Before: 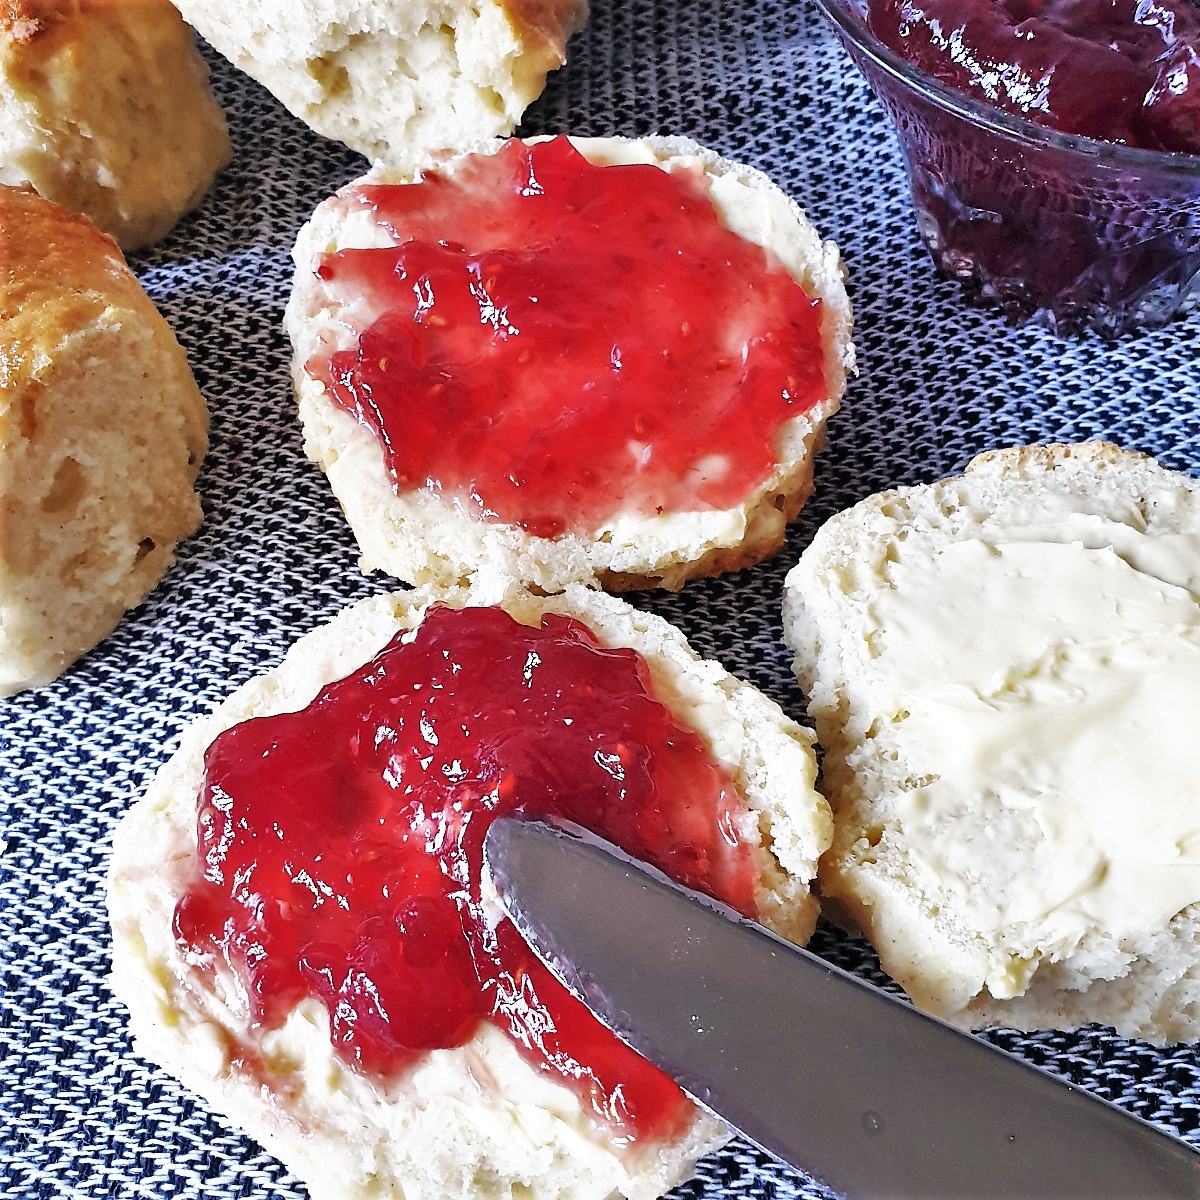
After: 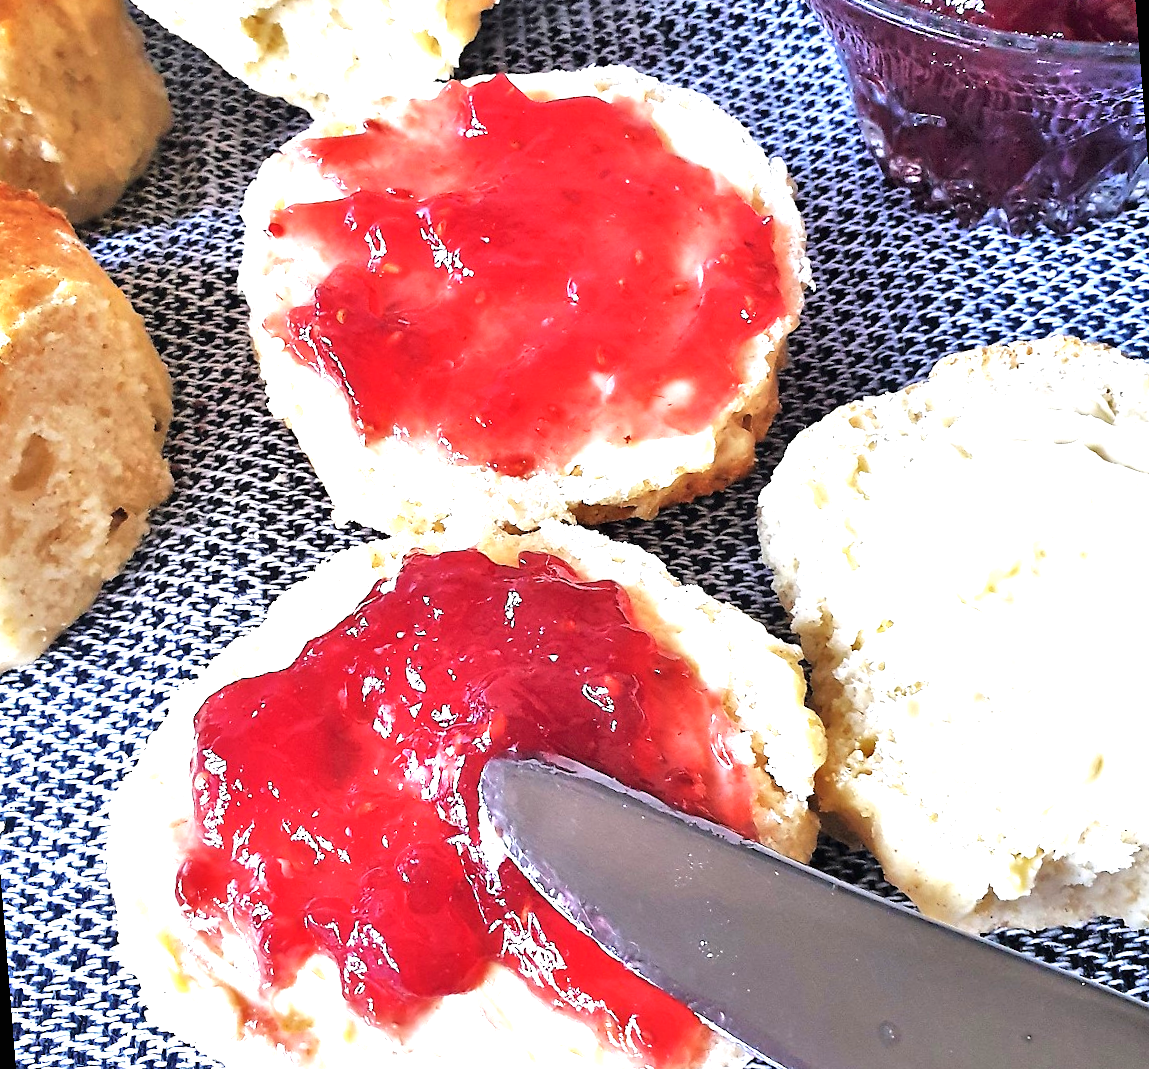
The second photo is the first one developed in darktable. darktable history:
exposure: black level correction 0, exposure 1 EV, compensate exposure bias true, compensate highlight preservation false
tone equalizer: on, module defaults
rotate and perspective: rotation -4.57°, crop left 0.054, crop right 0.944, crop top 0.087, crop bottom 0.914
